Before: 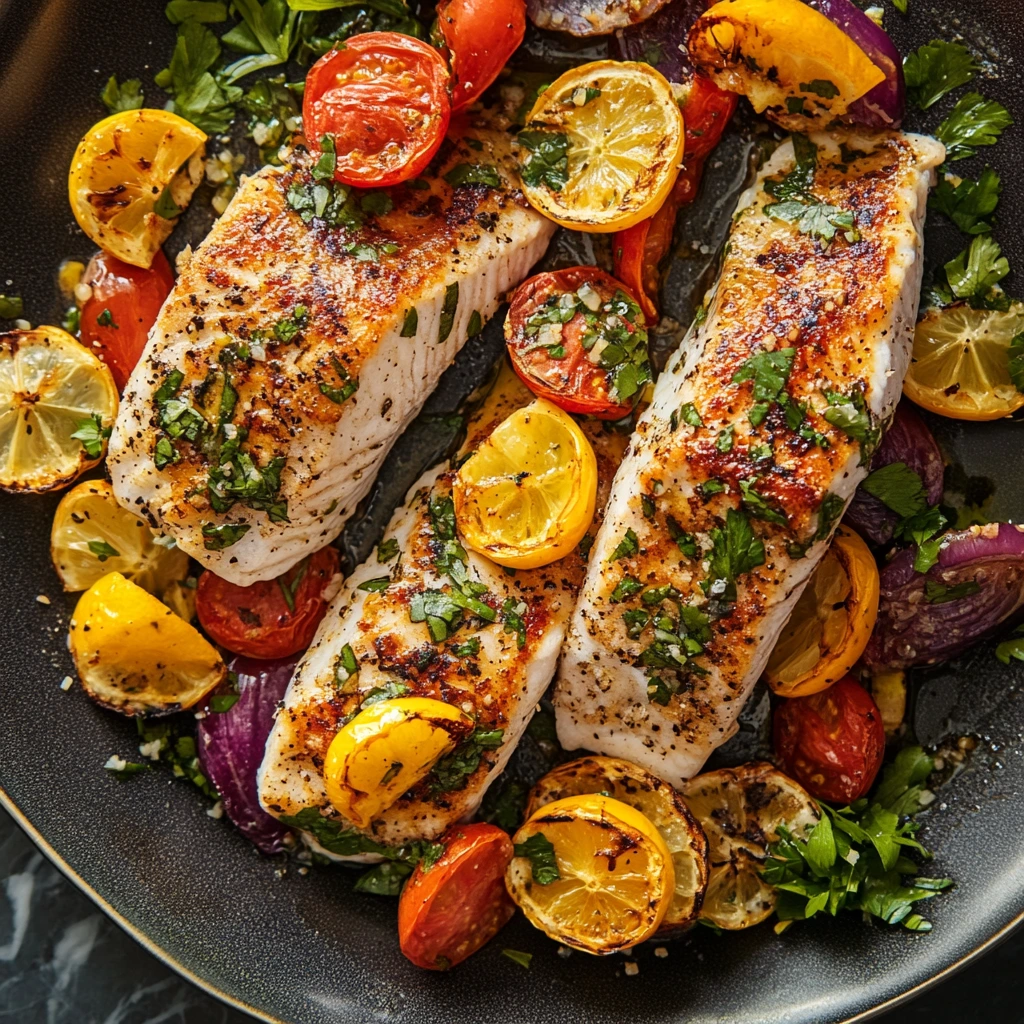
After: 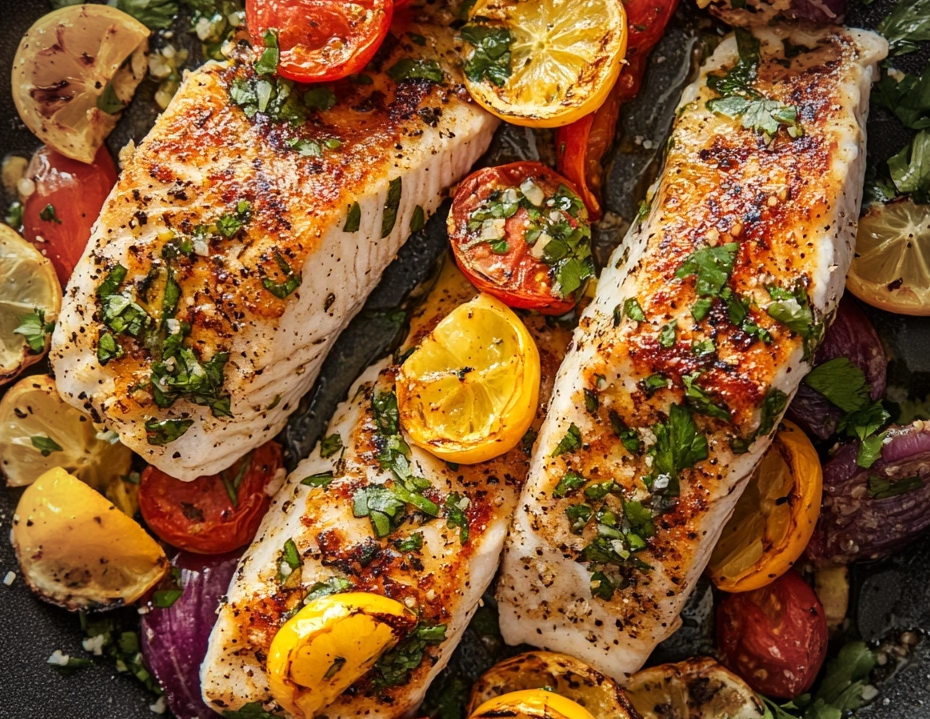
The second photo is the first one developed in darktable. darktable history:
crop: left 5.596%, top 10.314%, right 3.534%, bottom 19.395%
white balance: red 1.009, blue 0.985
vignetting: on, module defaults
tone equalizer: on, module defaults
